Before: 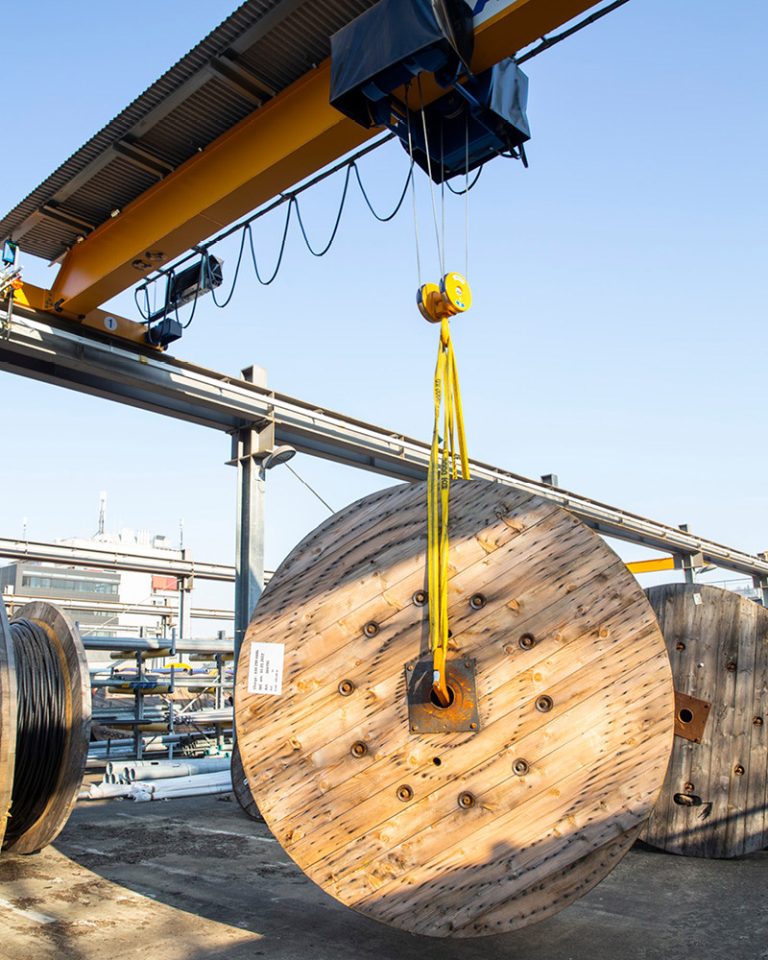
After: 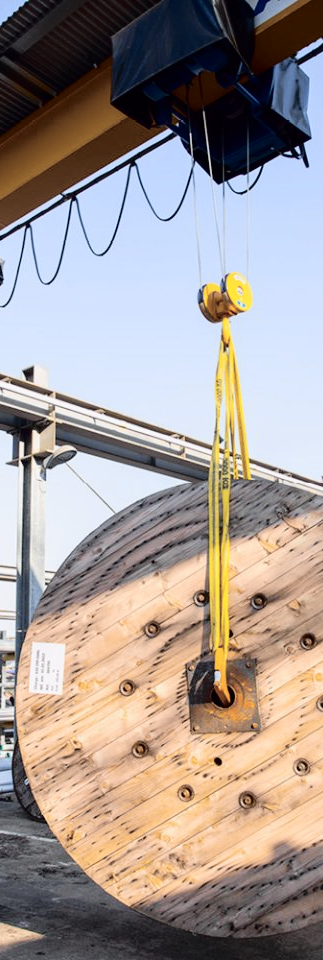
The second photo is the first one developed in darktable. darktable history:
tone curve: curves: ch0 [(0, 0) (0.105, 0.044) (0.195, 0.128) (0.283, 0.283) (0.384, 0.404) (0.485, 0.531) (0.635, 0.7) (0.832, 0.858) (1, 0.977)]; ch1 [(0, 0) (0.161, 0.092) (0.35, 0.33) (0.379, 0.401) (0.448, 0.478) (0.498, 0.503) (0.531, 0.537) (0.586, 0.563) (0.687, 0.648) (1, 1)]; ch2 [(0, 0) (0.359, 0.372) (0.437, 0.437) (0.483, 0.484) (0.53, 0.515) (0.556, 0.553) (0.635, 0.589) (1, 1)], color space Lab, independent channels, preserve colors none
crop: left 28.583%, right 29.231%
